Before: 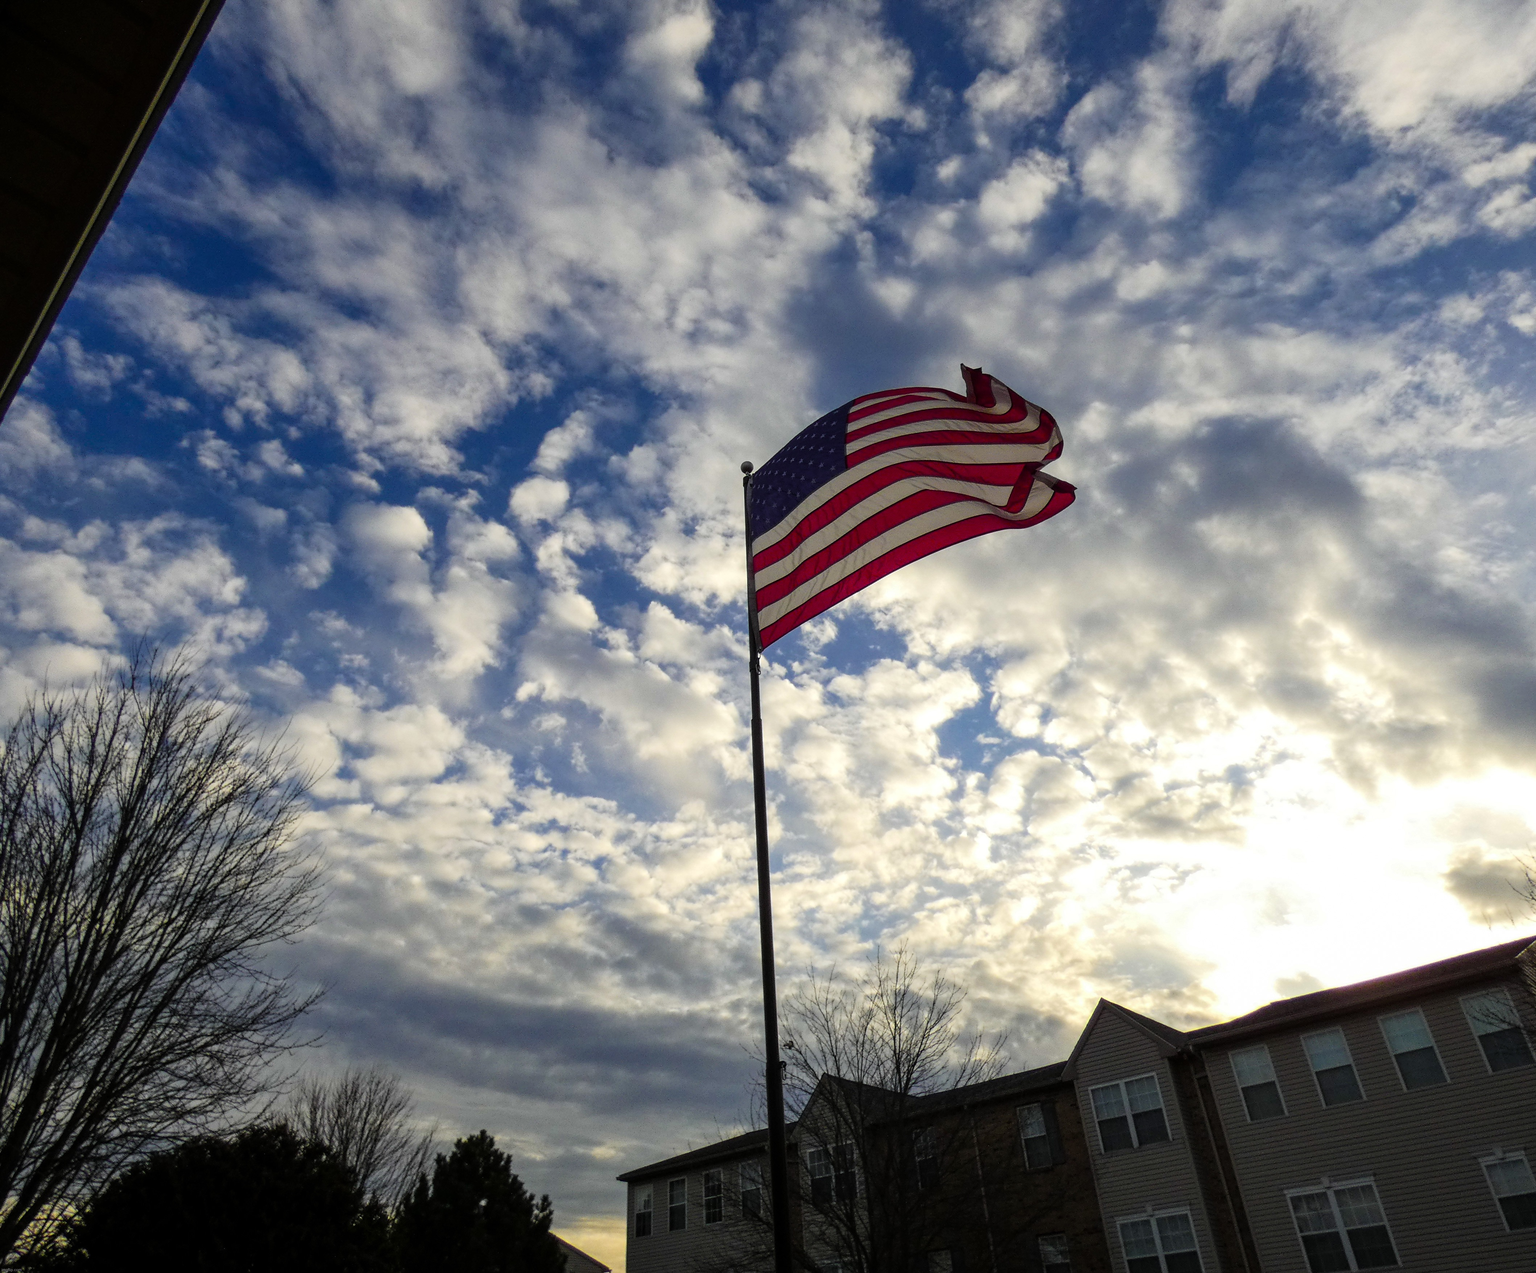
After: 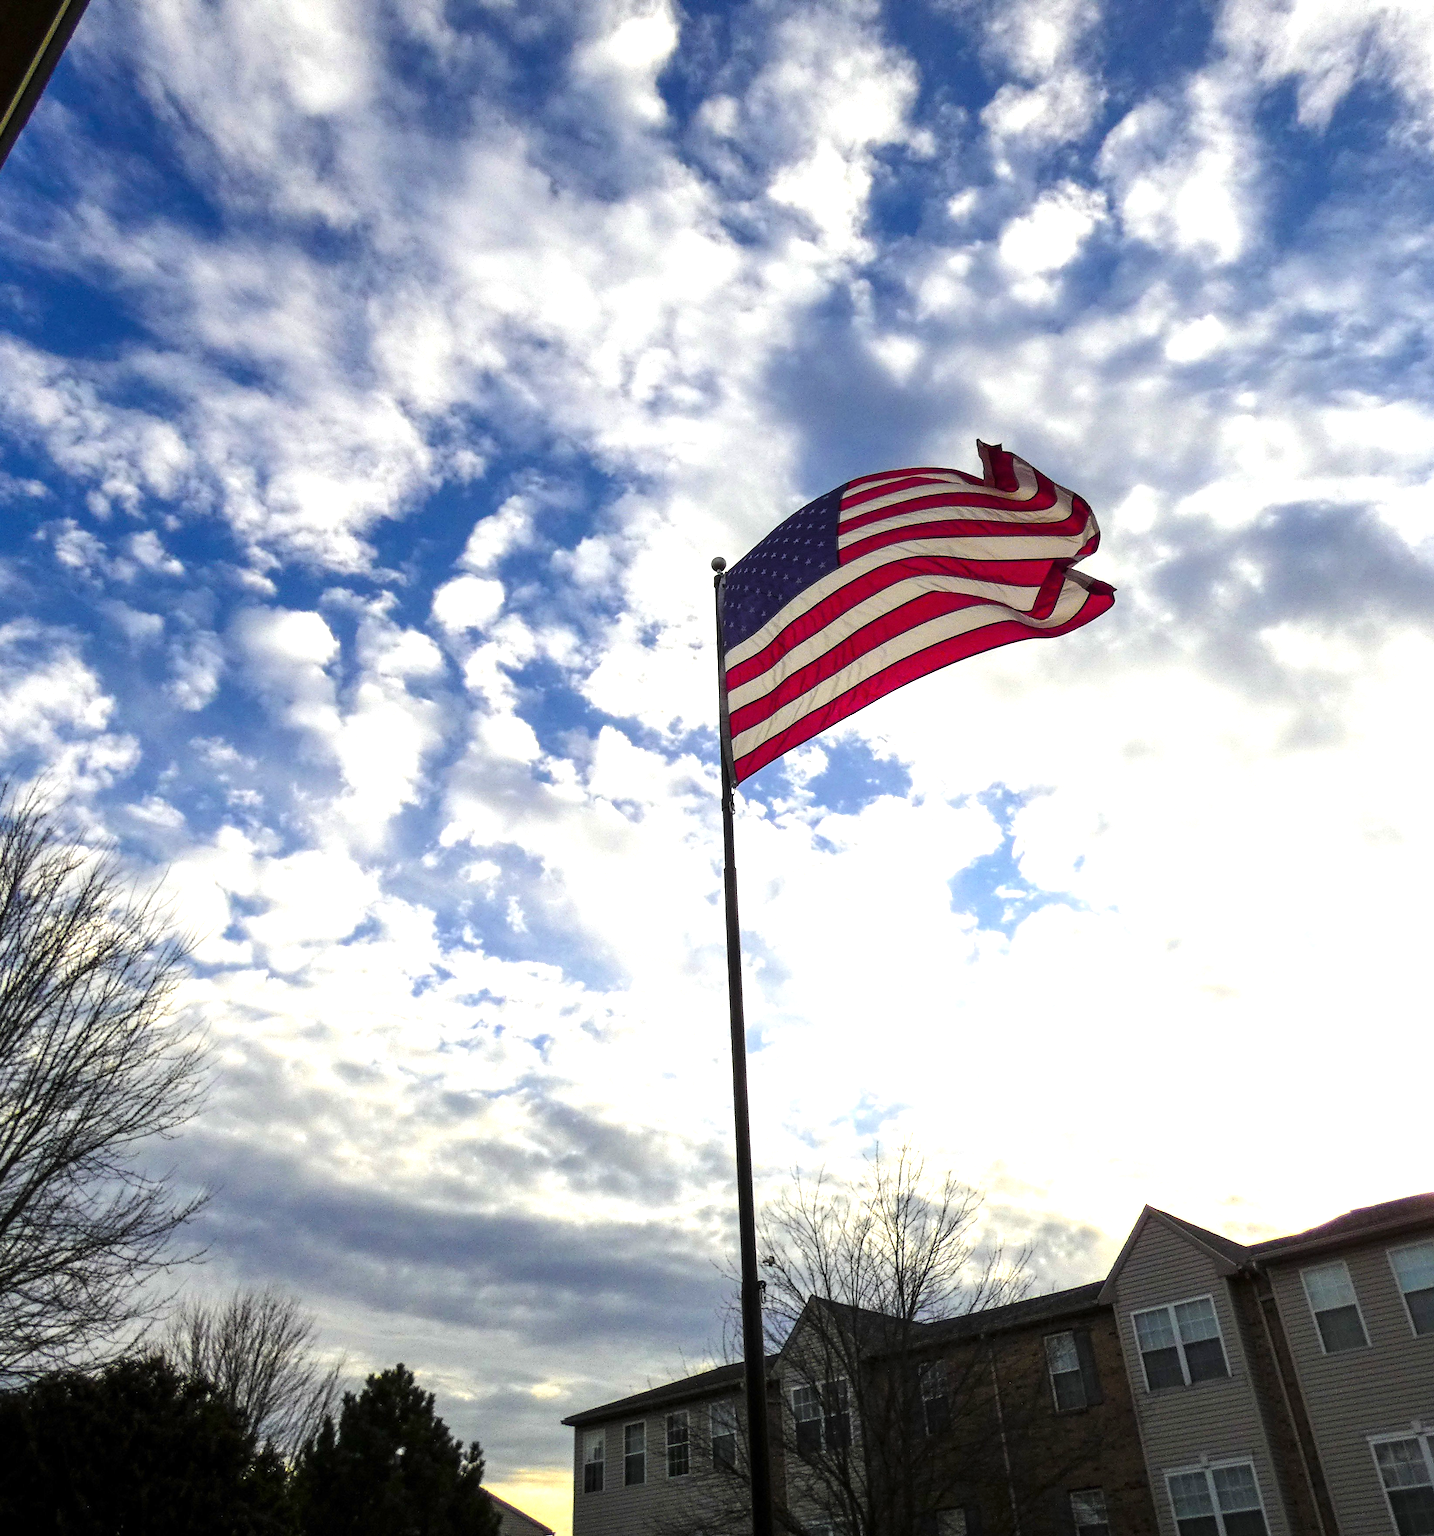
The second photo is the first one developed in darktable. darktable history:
exposure: exposure 1.223 EV, compensate highlight preservation false
crop: left 9.88%, right 12.664%
